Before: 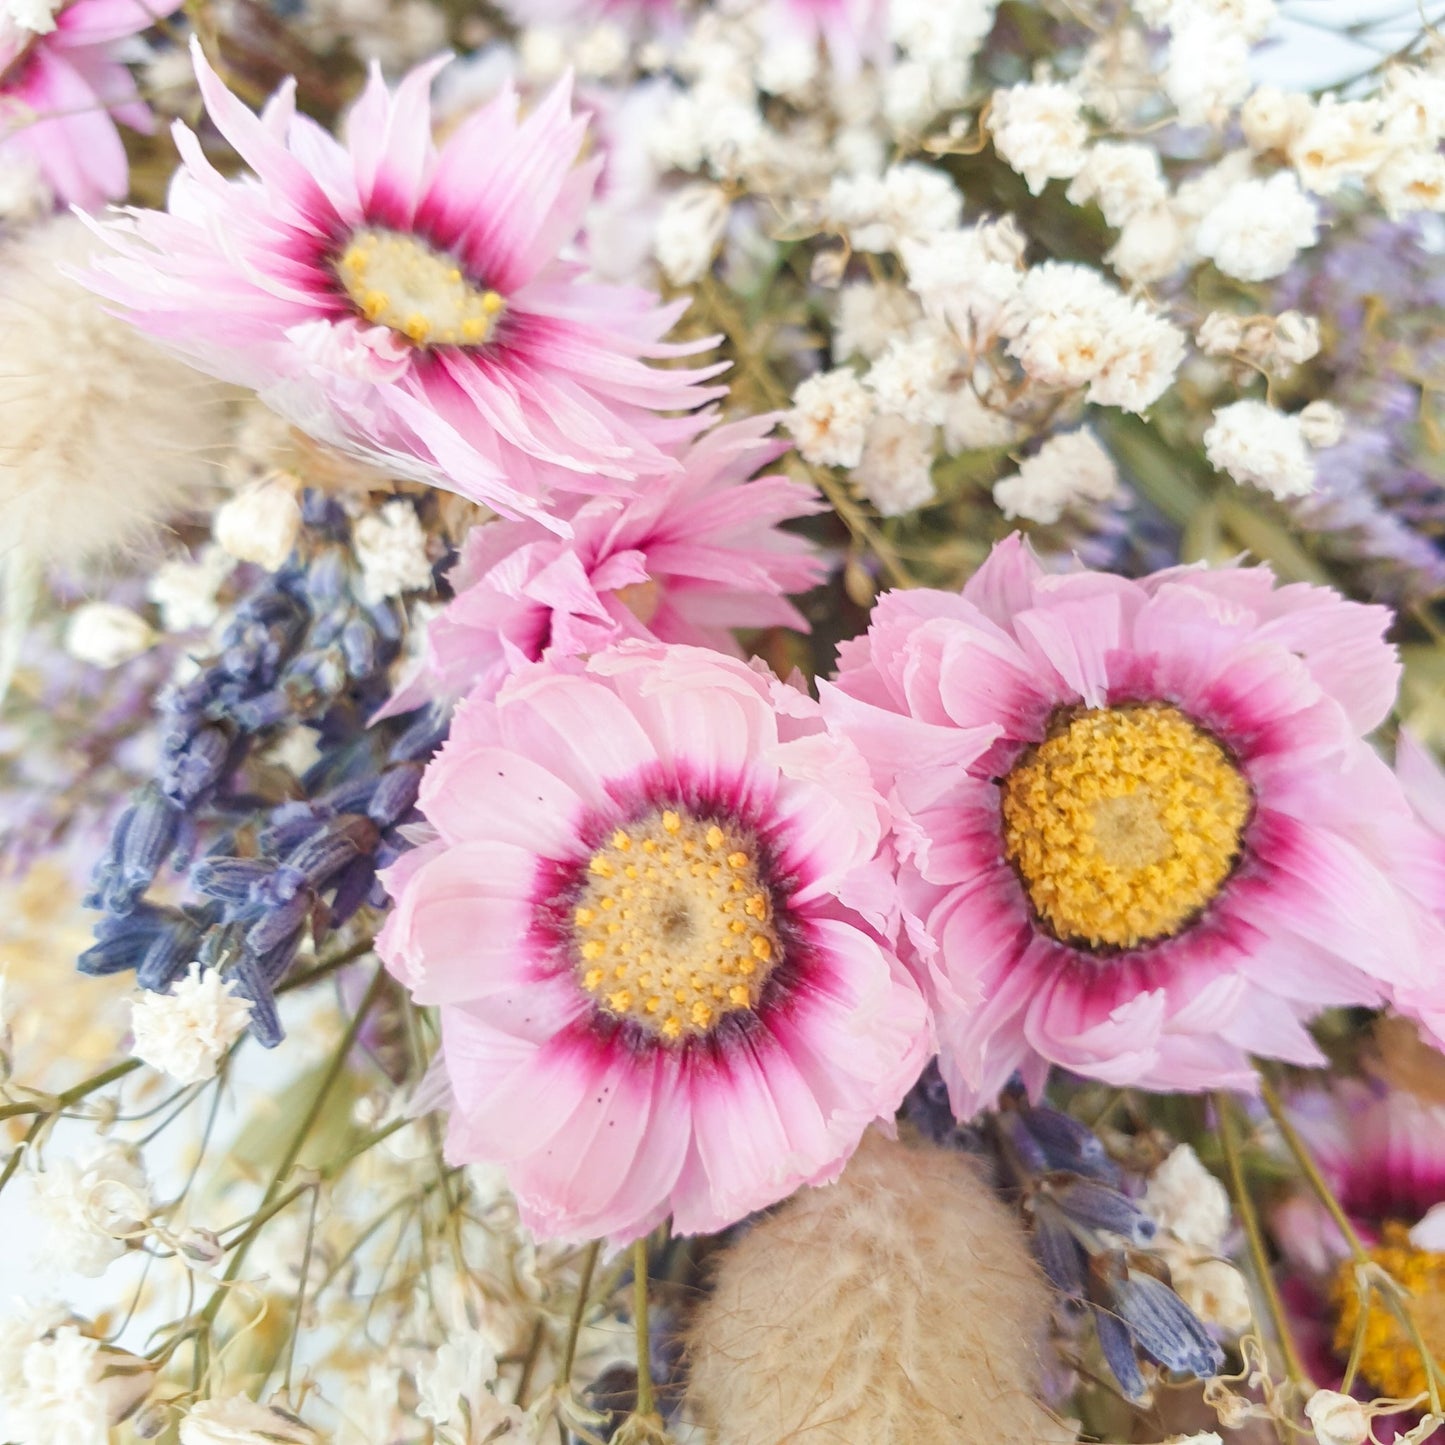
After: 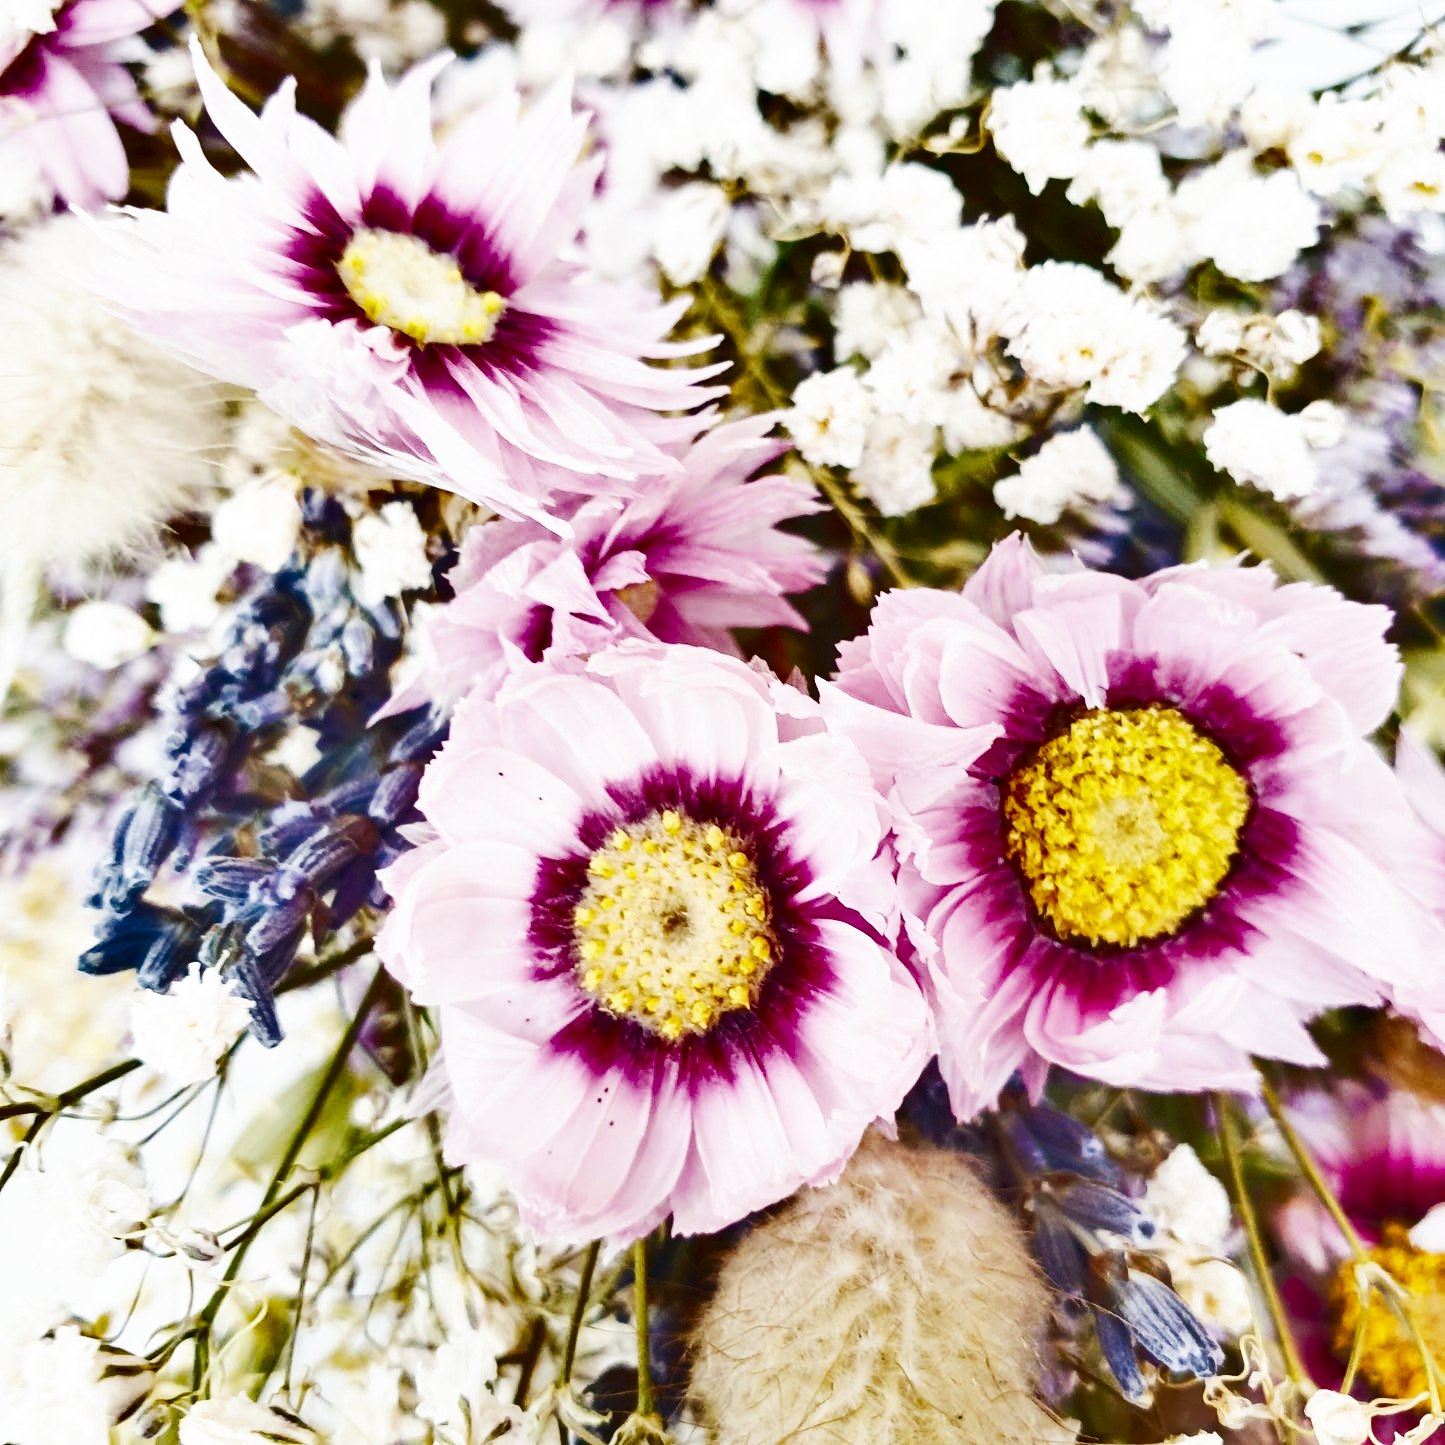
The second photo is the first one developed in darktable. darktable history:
base curve: curves: ch0 [(0, 0) (0.012, 0.01) (0.073, 0.168) (0.31, 0.711) (0.645, 0.957) (1, 1)], preserve colors none
shadows and highlights: shadows 24.5, highlights -78.15, soften with gaussian
